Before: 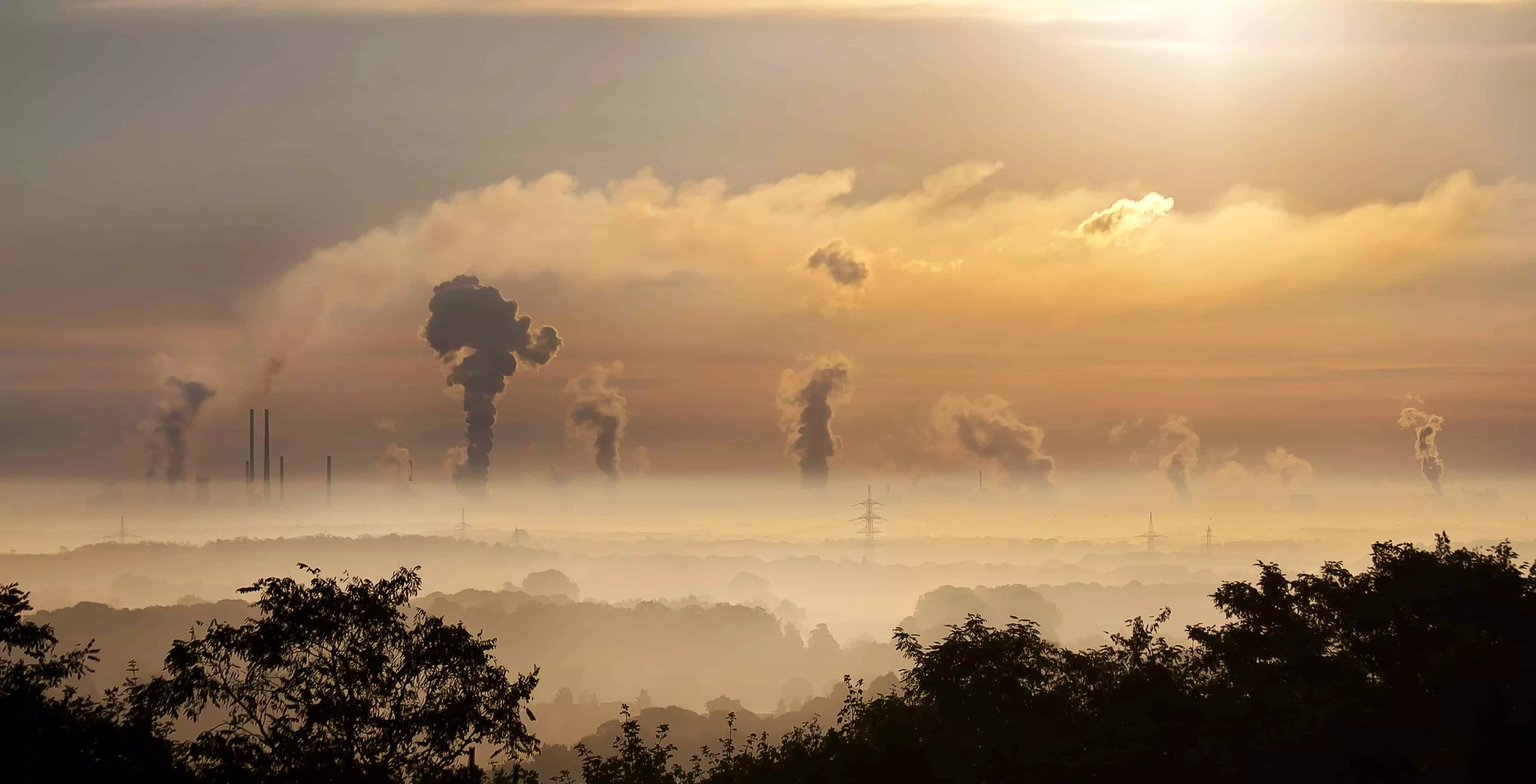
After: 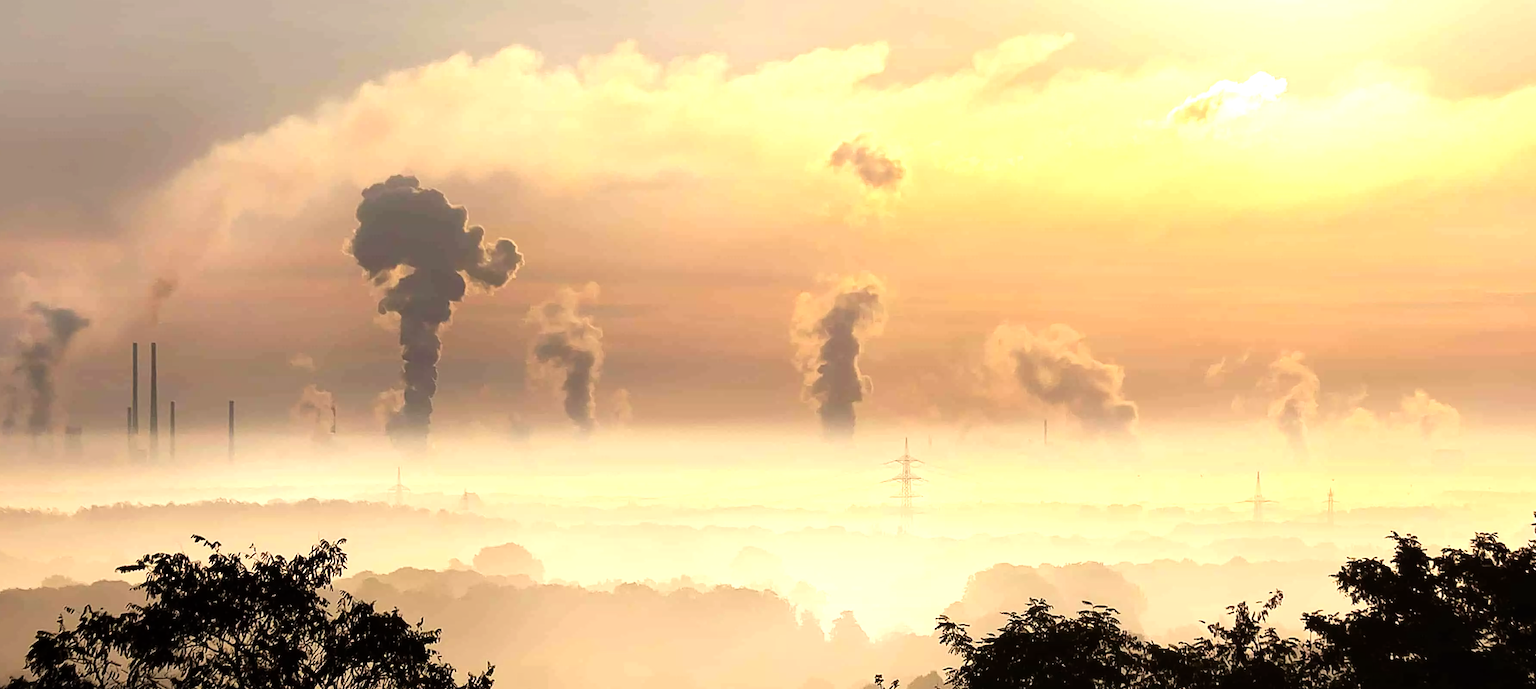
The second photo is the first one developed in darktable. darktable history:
tone equalizer: -8 EV -1.1 EV, -7 EV -0.976 EV, -6 EV -0.829 EV, -5 EV -0.583 EV, -3 EV 0.567 EV, -2 EV 0.863 EV, -1 EV 0.992 EV, +0 EV 1.08 EV
crop: left 9.379%, top 17.266%, right 10.552%, bottom 12.336%
